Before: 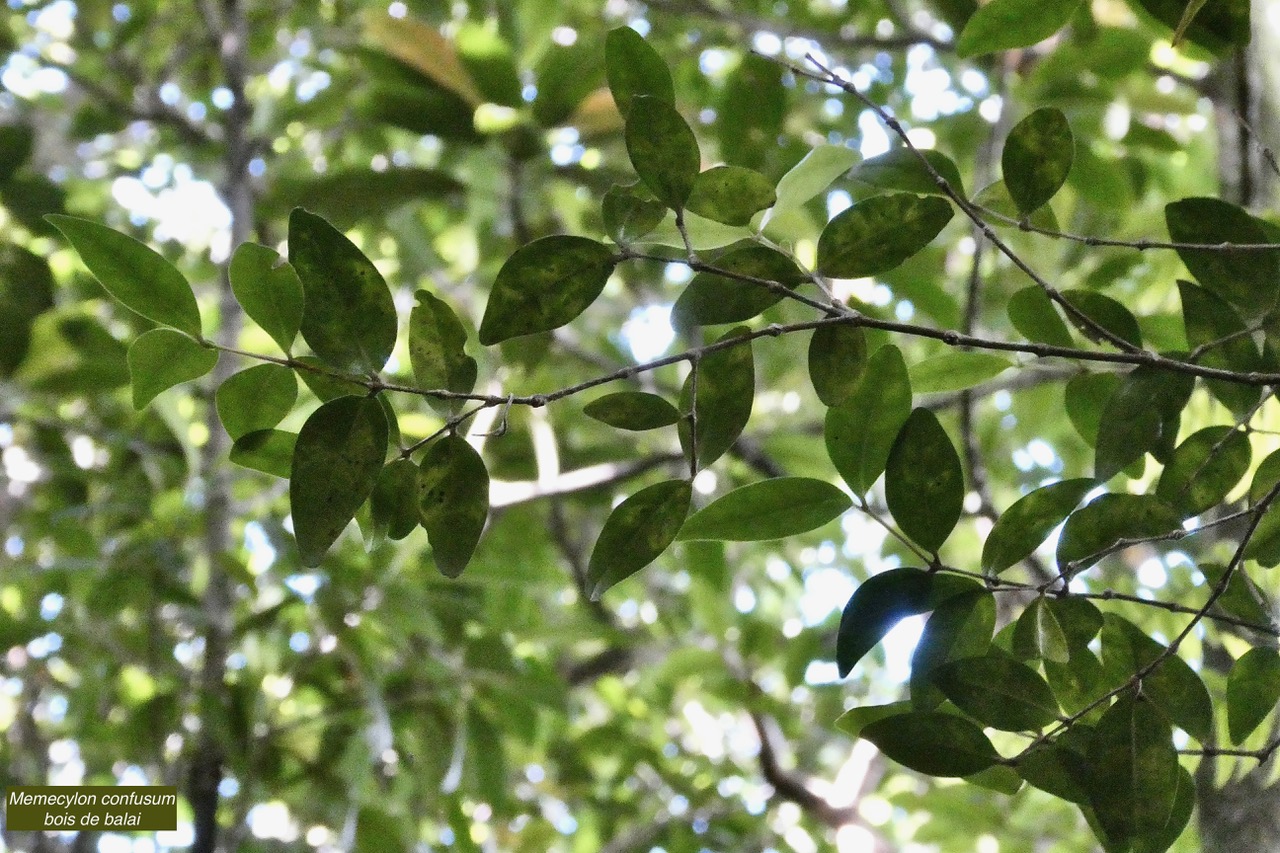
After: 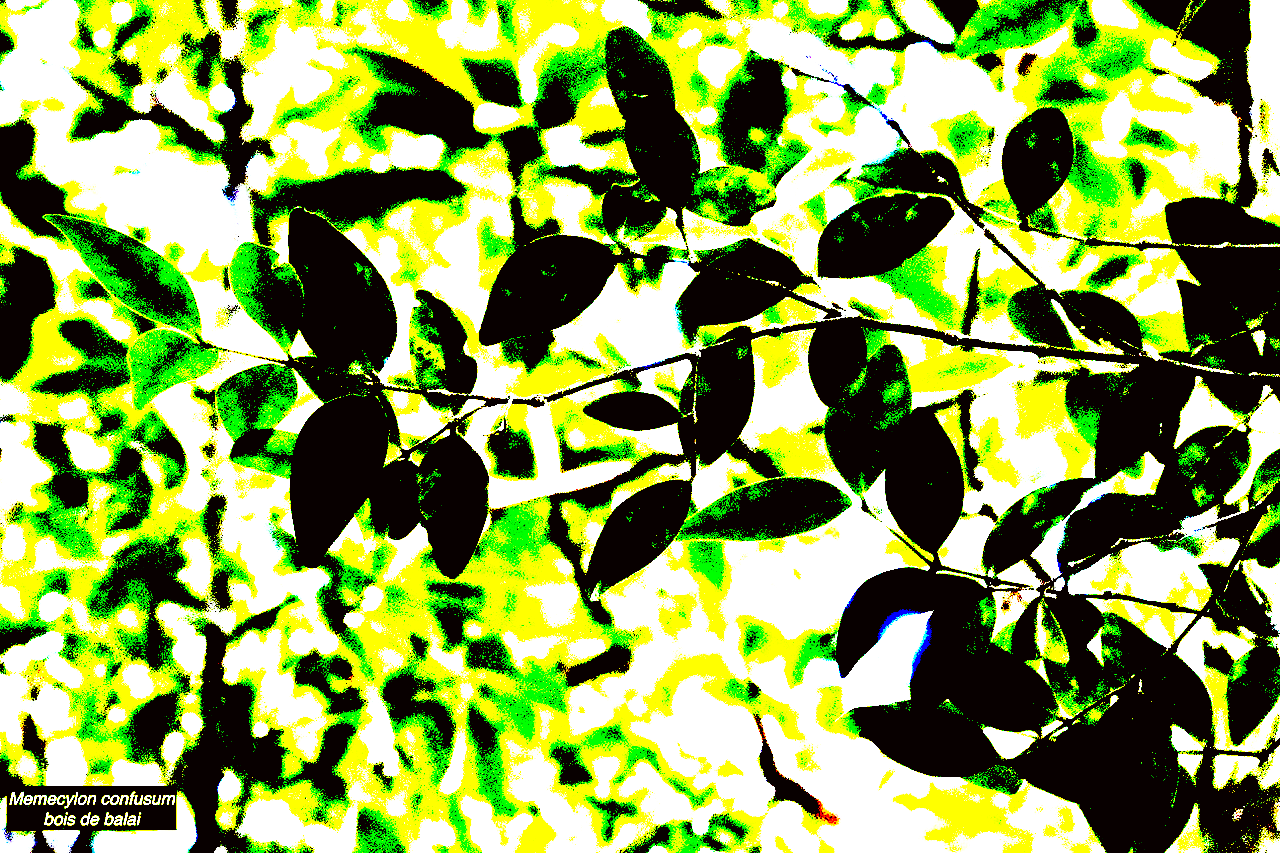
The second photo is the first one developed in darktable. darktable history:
haze removal: compatibility mode true, adaptive false
color correction: highlights a* -2.79, highlights b* -2.84, shadows a* 2.09, shadows b* 2.85
exposure: black level correction 0.099, exposure 2.947 EV, compensate highlight preservation false
base curve: curves: ch0 [(0, 0) (0.028, 0.03) (0.121, 0.232) (0.46, 0.748) (0.859, 0.968) (1, 1)], preserve colors none
